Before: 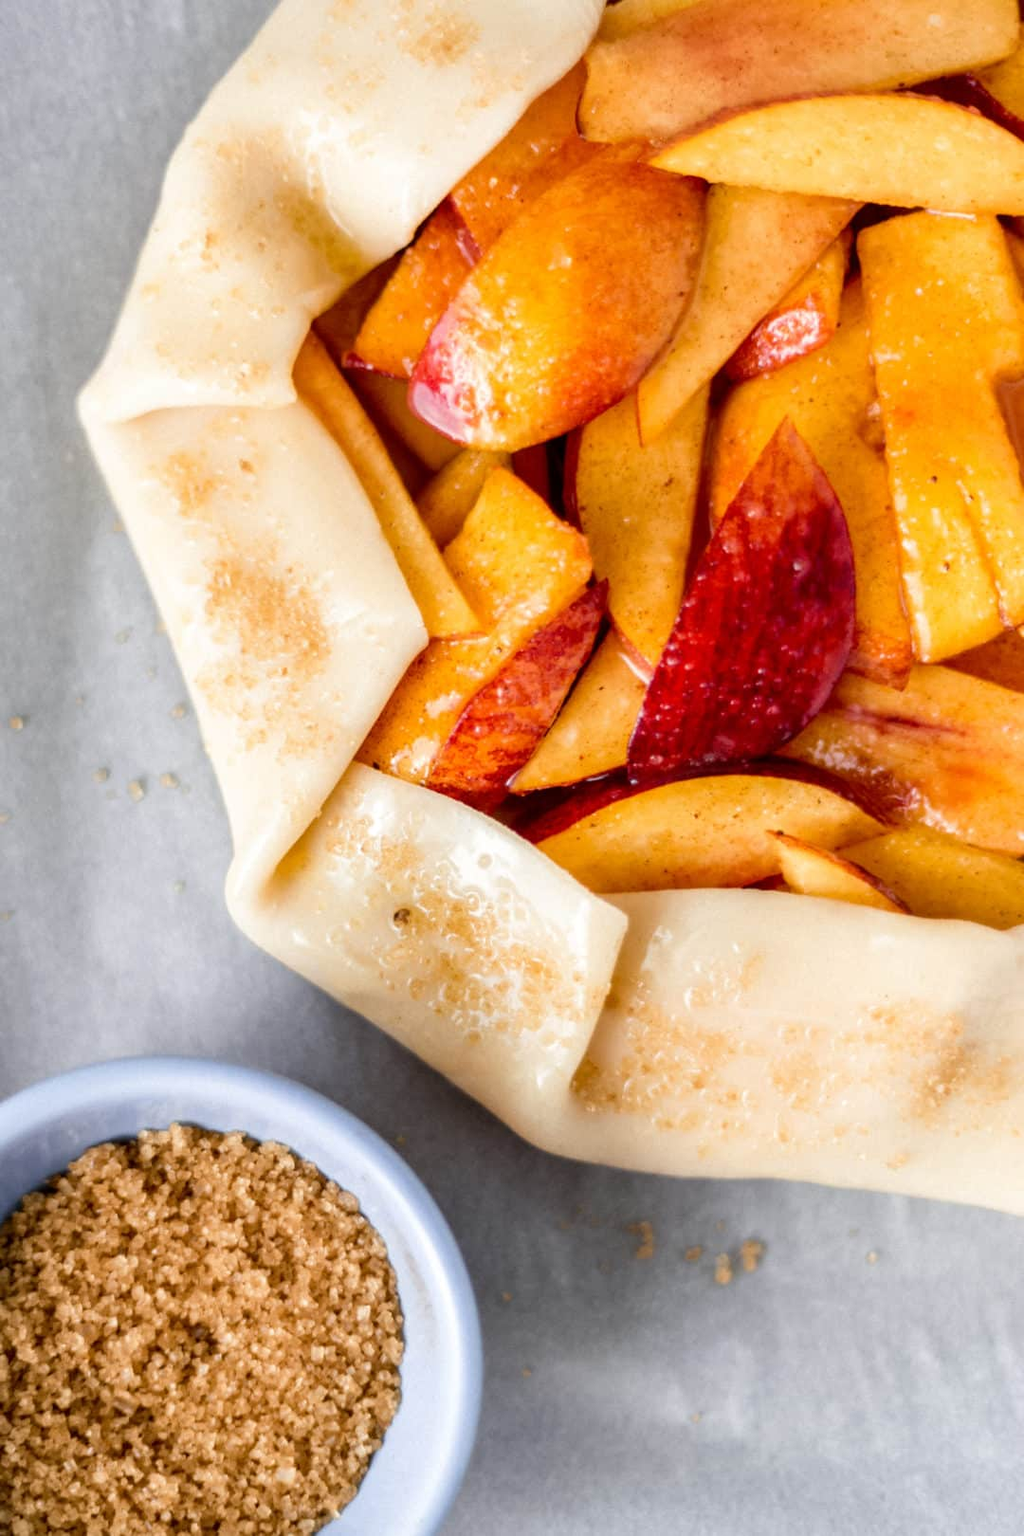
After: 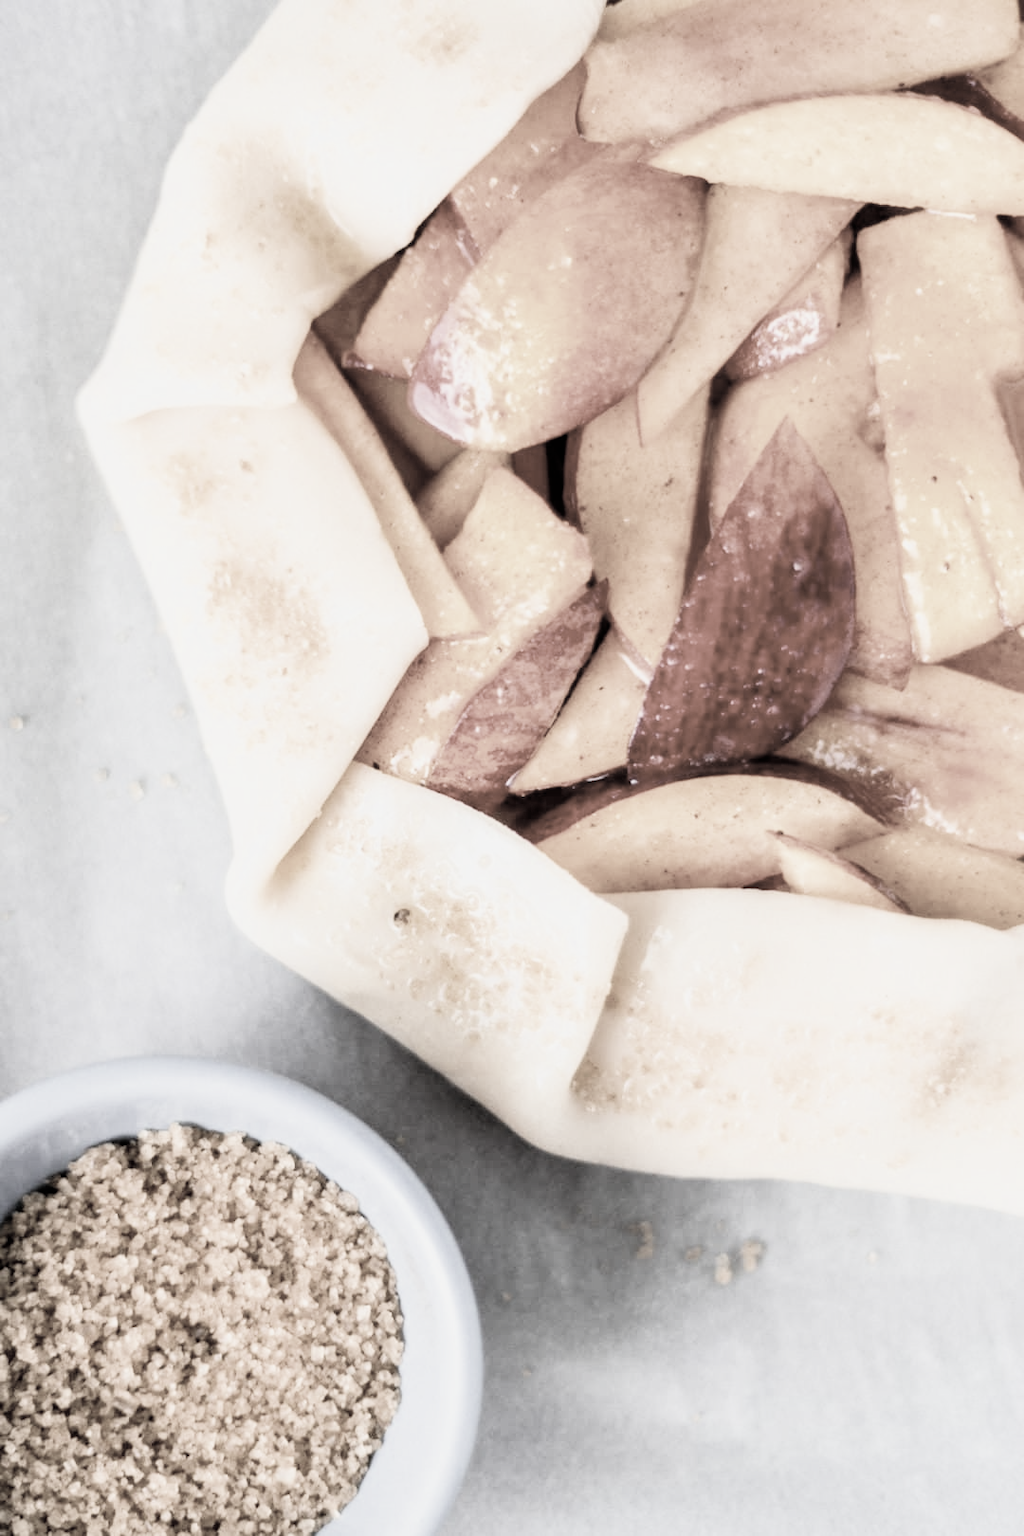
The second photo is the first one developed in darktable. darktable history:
exposure: exposure 0.999 EV, compensate highlight preservation false
color correction: saturation 0.2
filmic rgb: black relative exposure -11.88 EV, white relative exposure 5.43 EV, threshold 3 EV, hardness 4.49, latitude 50%, contrast 1.14, color science v5 (2021), contrast in shadows safe, contrast in highlights safe, enable highlight reconstruction true
